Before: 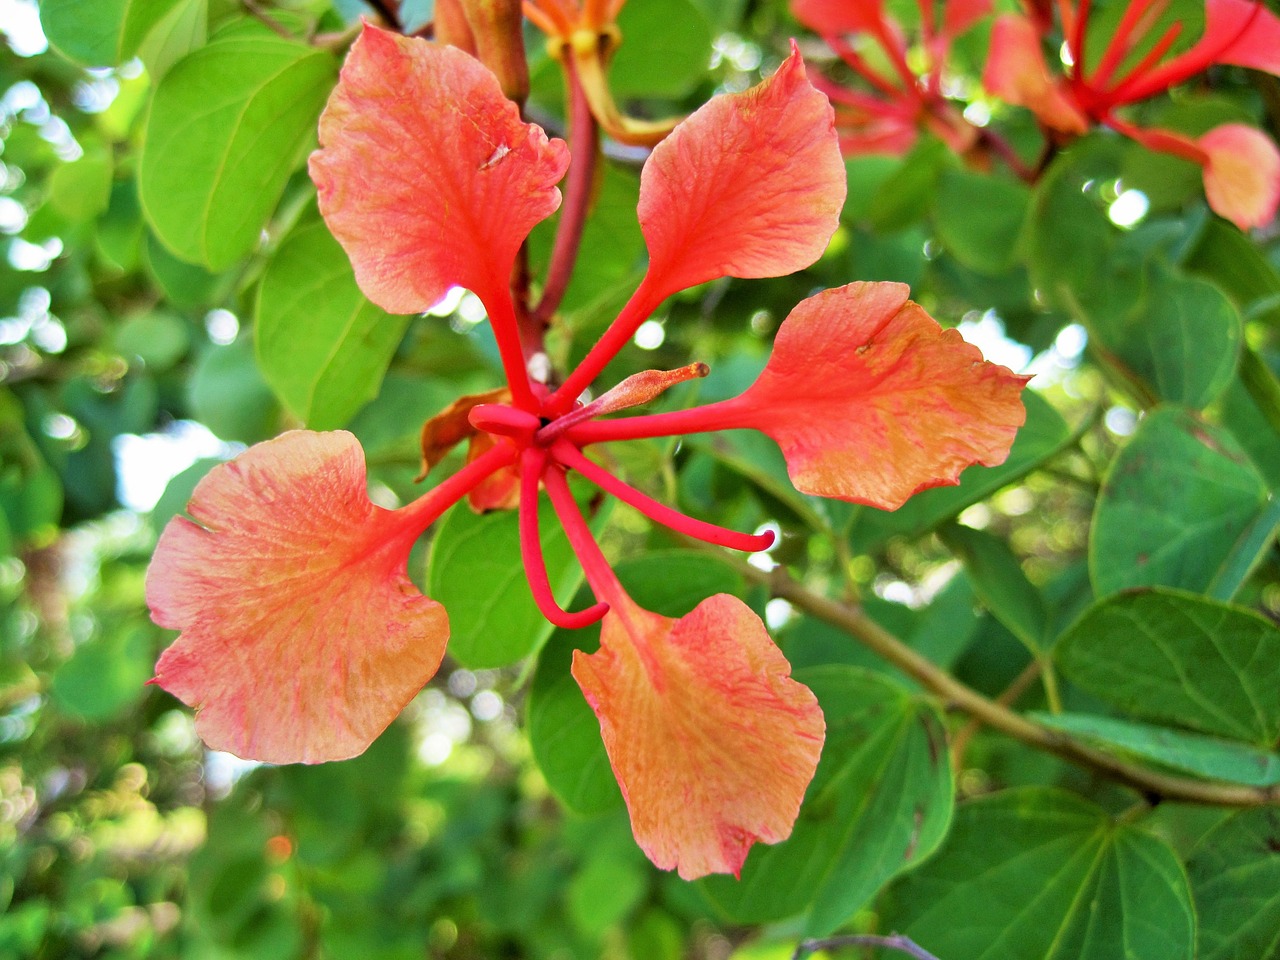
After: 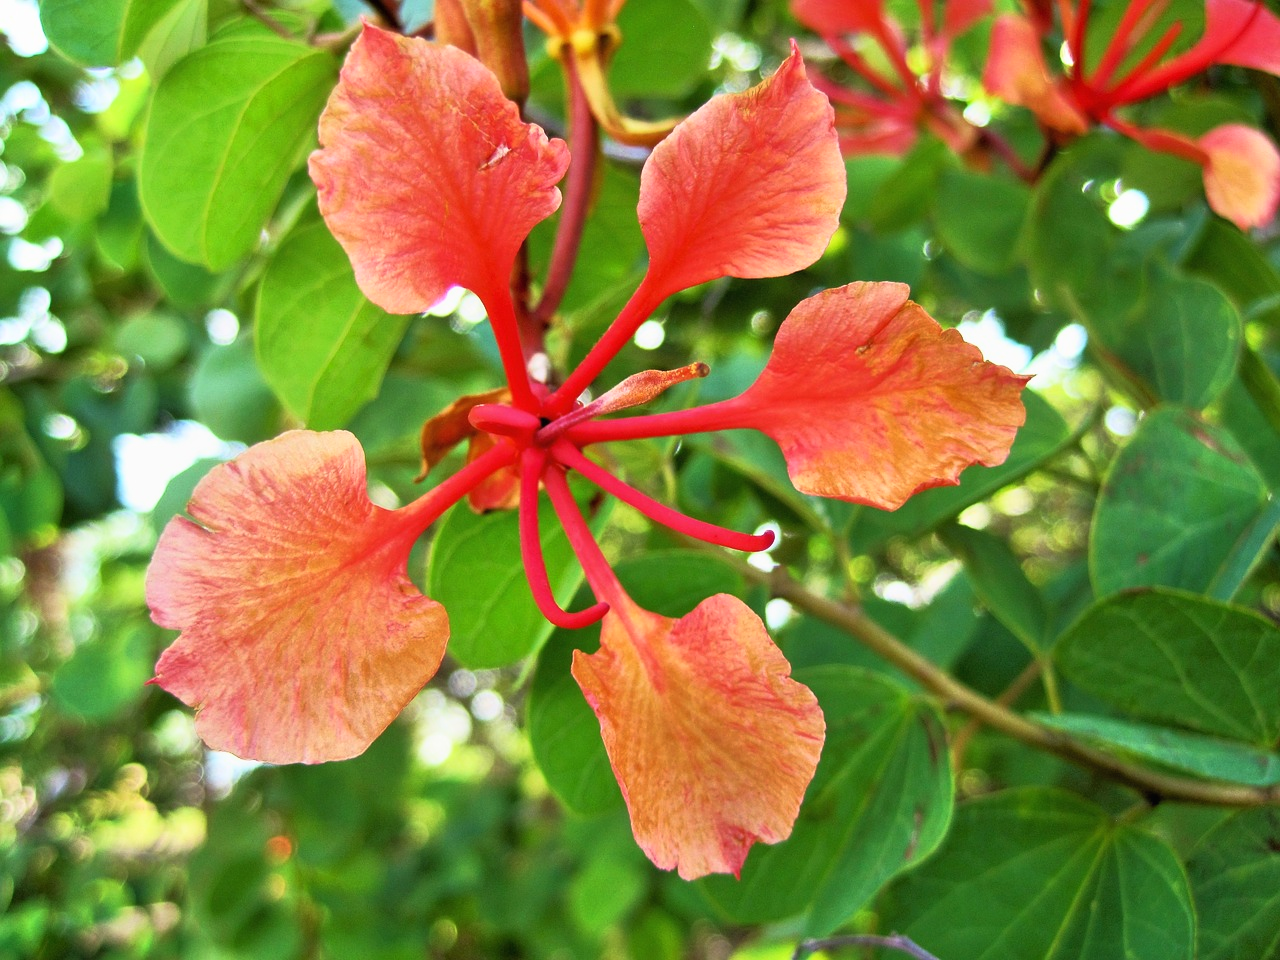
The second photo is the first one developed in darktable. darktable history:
local contrast: mode bilateral grid, contrast 100, coarseness 100, detail 91%, midtone range 0.2
base curve: curves: ch0 [(0, 0) (0.257, 0.25) (0.482, 0.586) (0.757, 0.871) (1, 1)]
